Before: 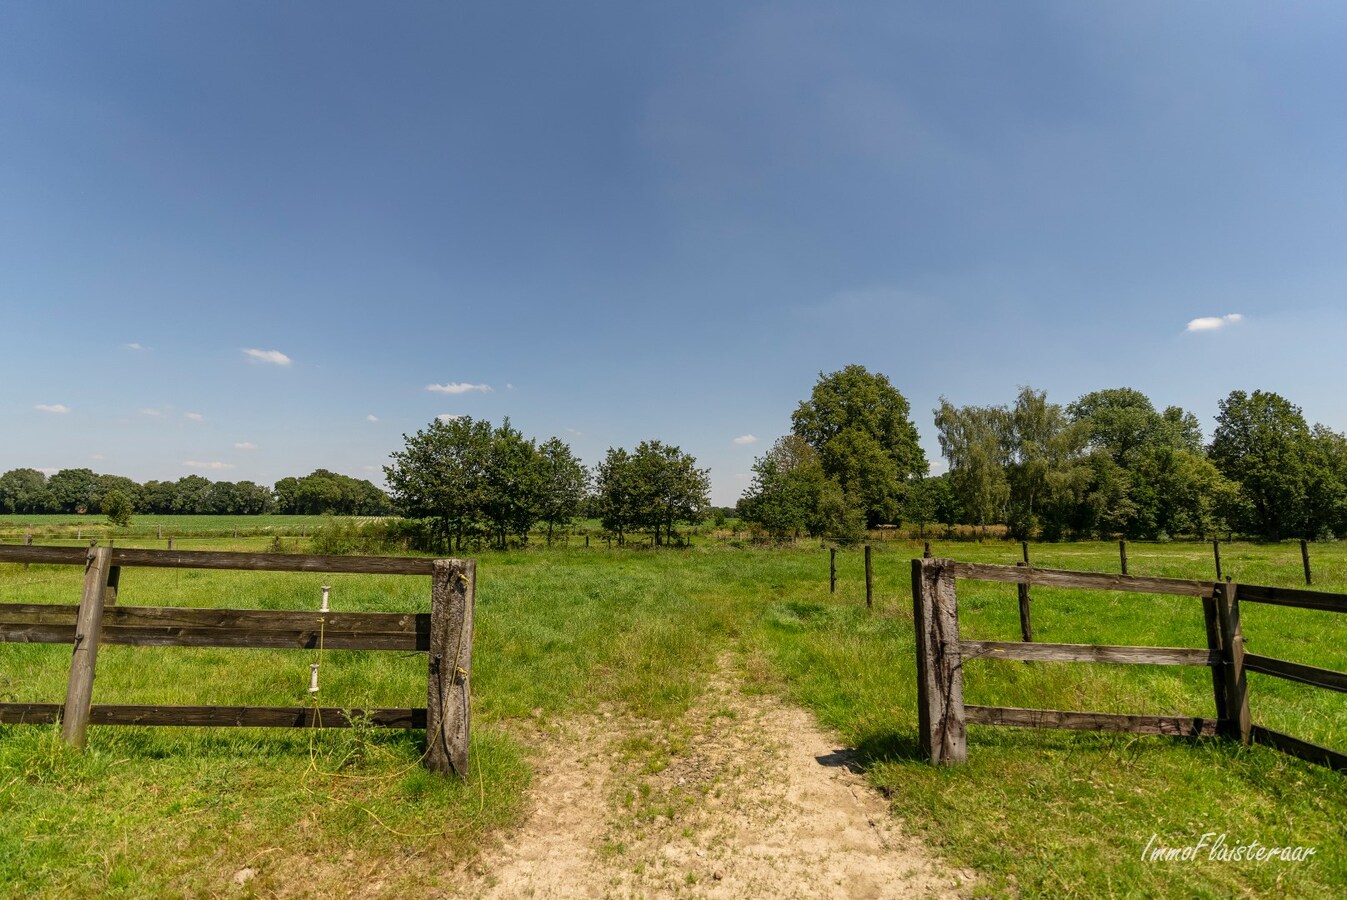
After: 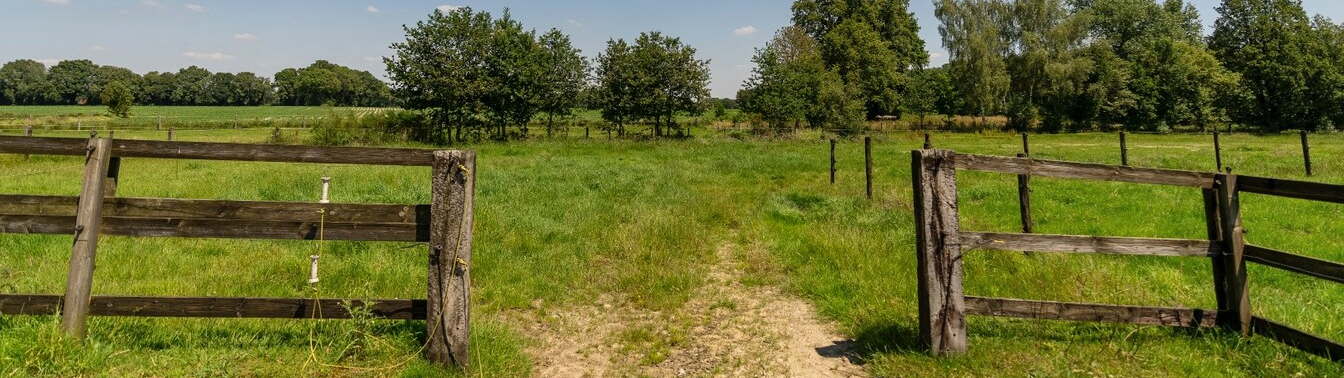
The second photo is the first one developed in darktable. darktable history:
crop: top 45.551%, bottom 12.262%
shadows and highlights: soften with gaussian
